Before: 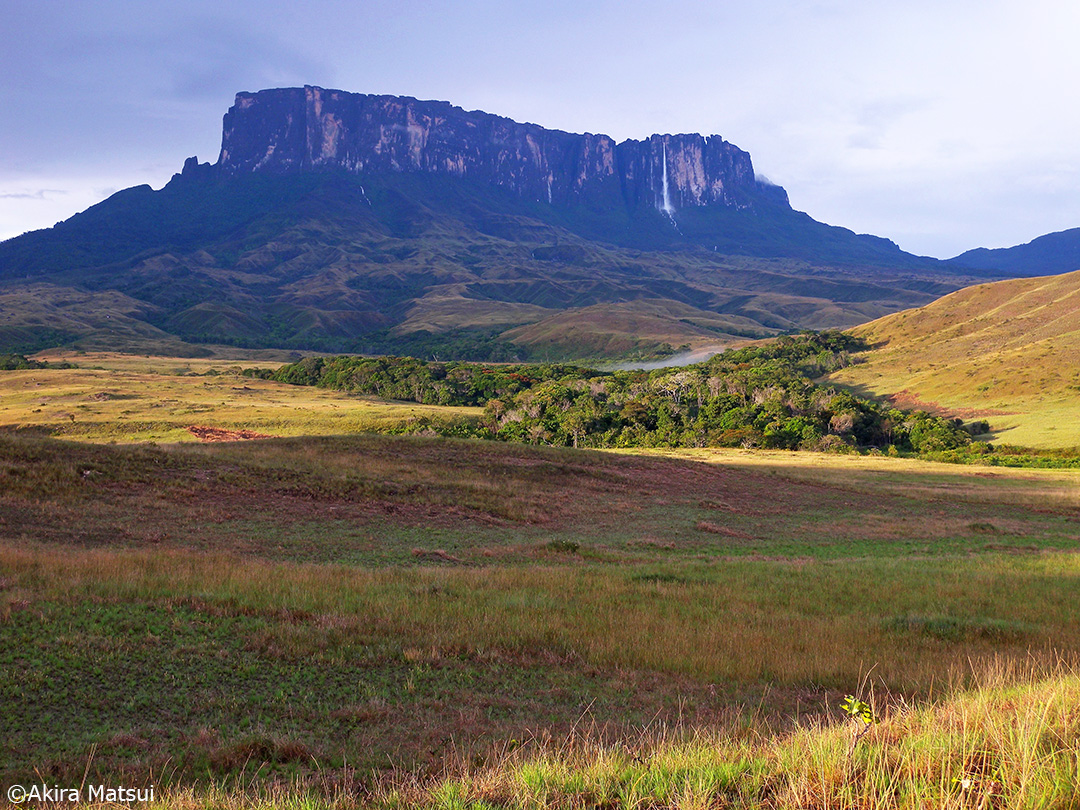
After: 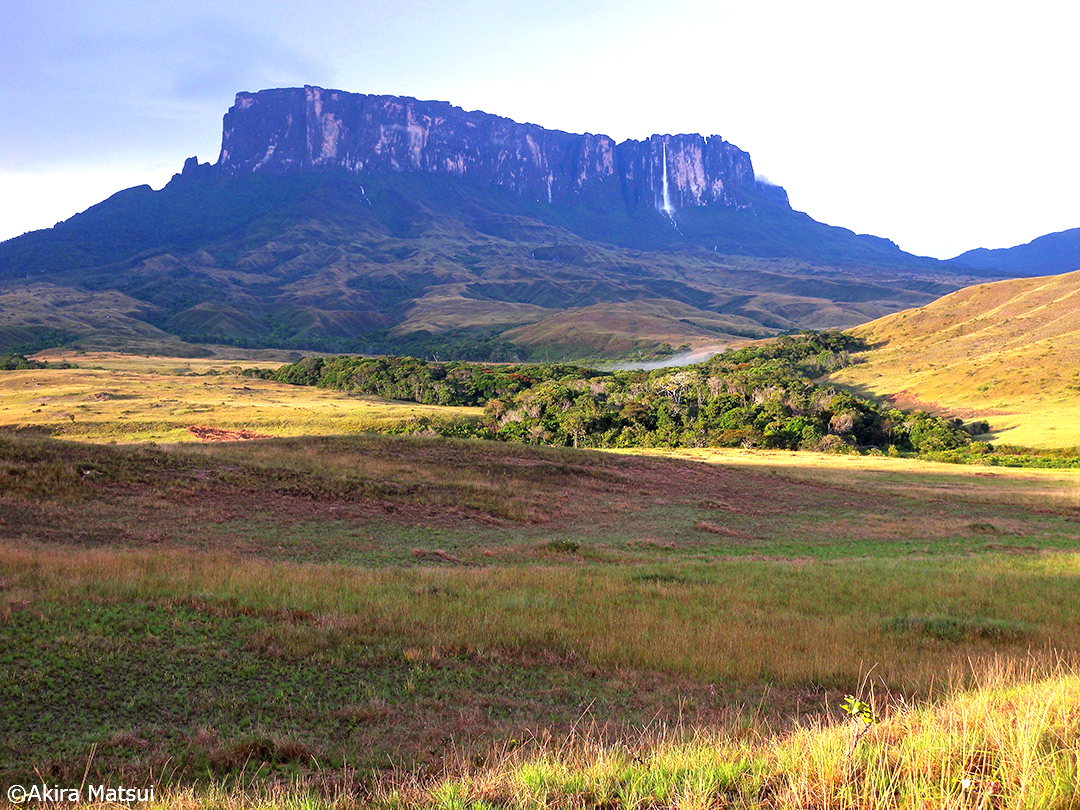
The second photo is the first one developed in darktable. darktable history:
tone equalizer: -8 EV -0.758 EV, -7 EV -0.719 EV, -6 EV -0.613 EV, -5 EV -0.389 EV, -3 EV 0.376 EV, -2 EV 0.6 EV, -1 EV 0.694 EV, +0 EV 0.738 EV
